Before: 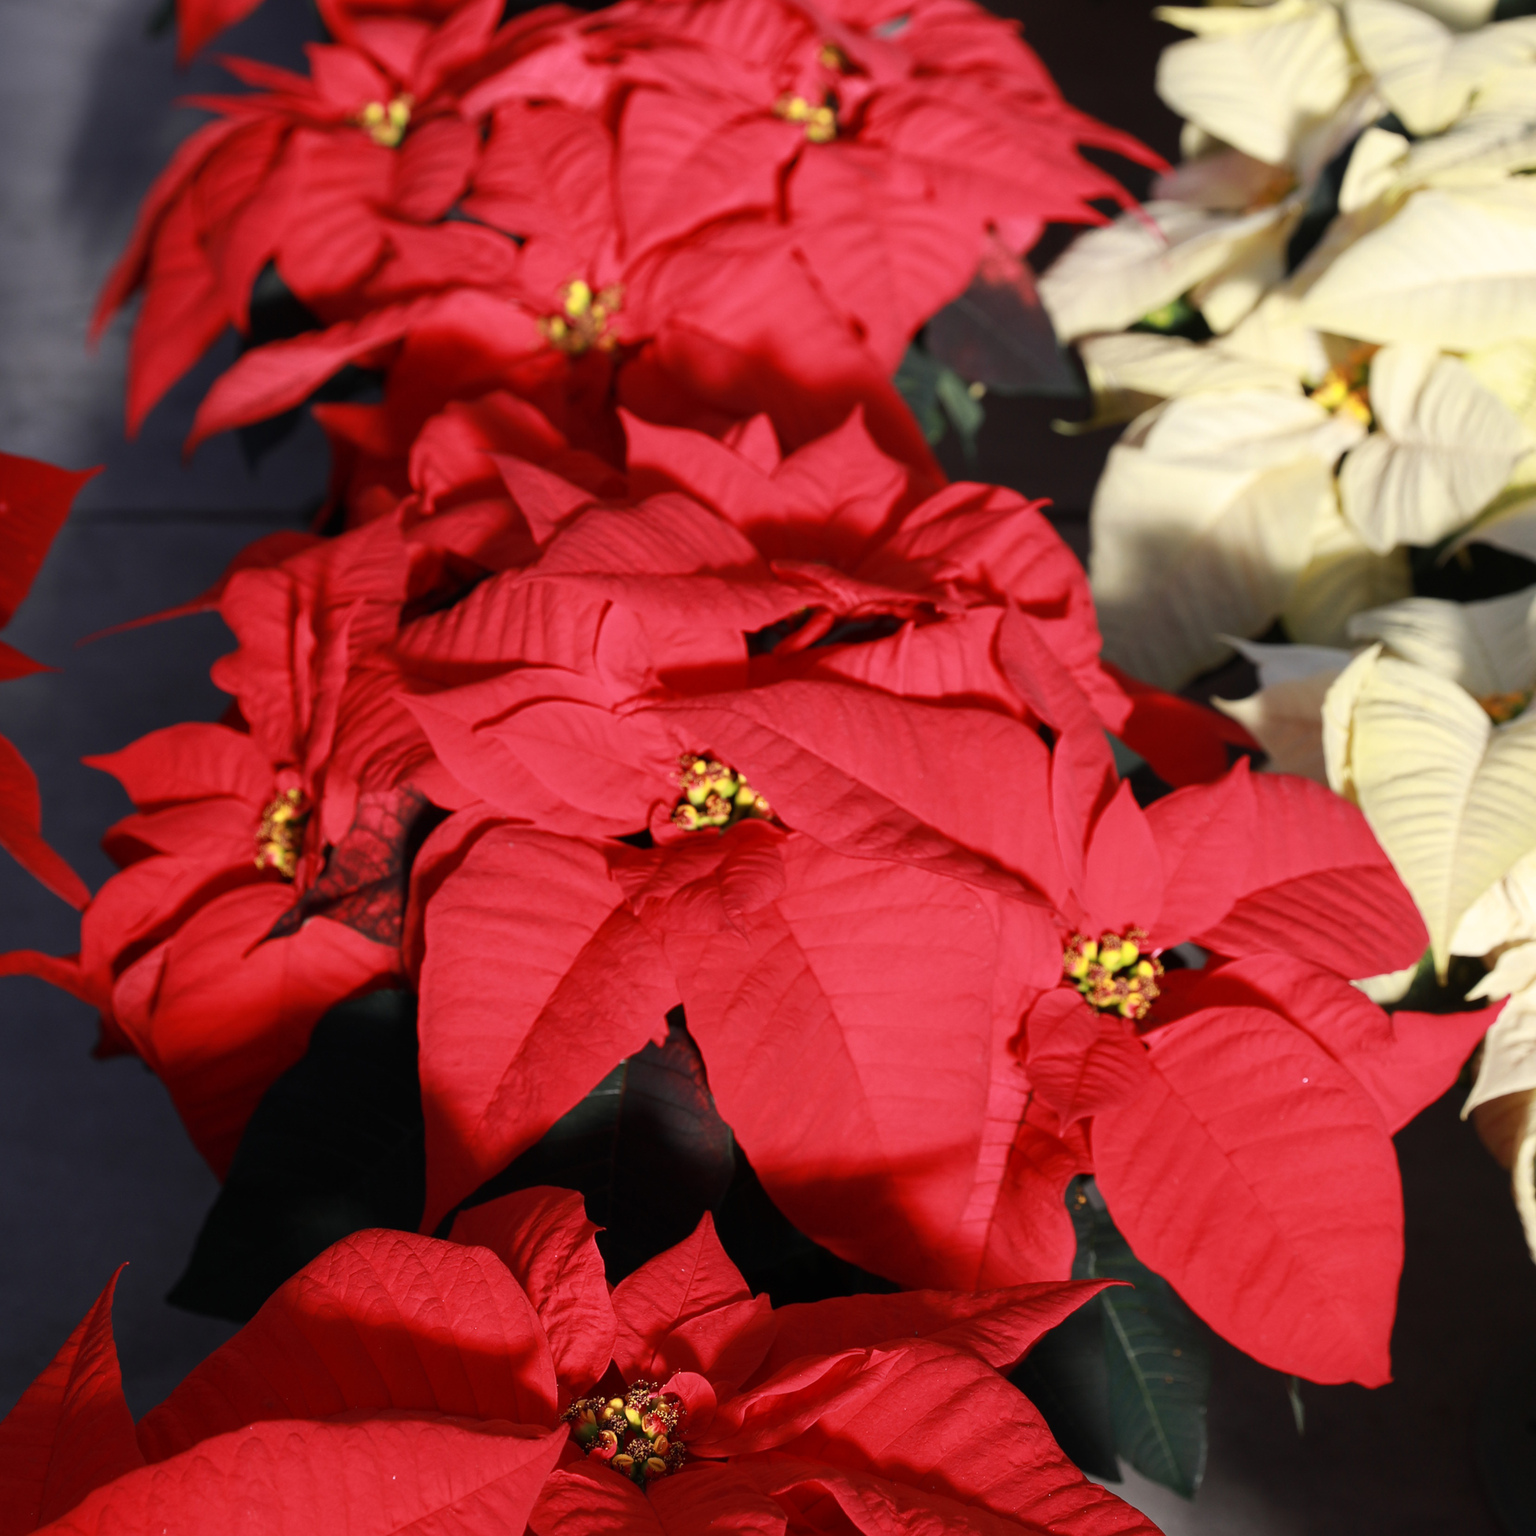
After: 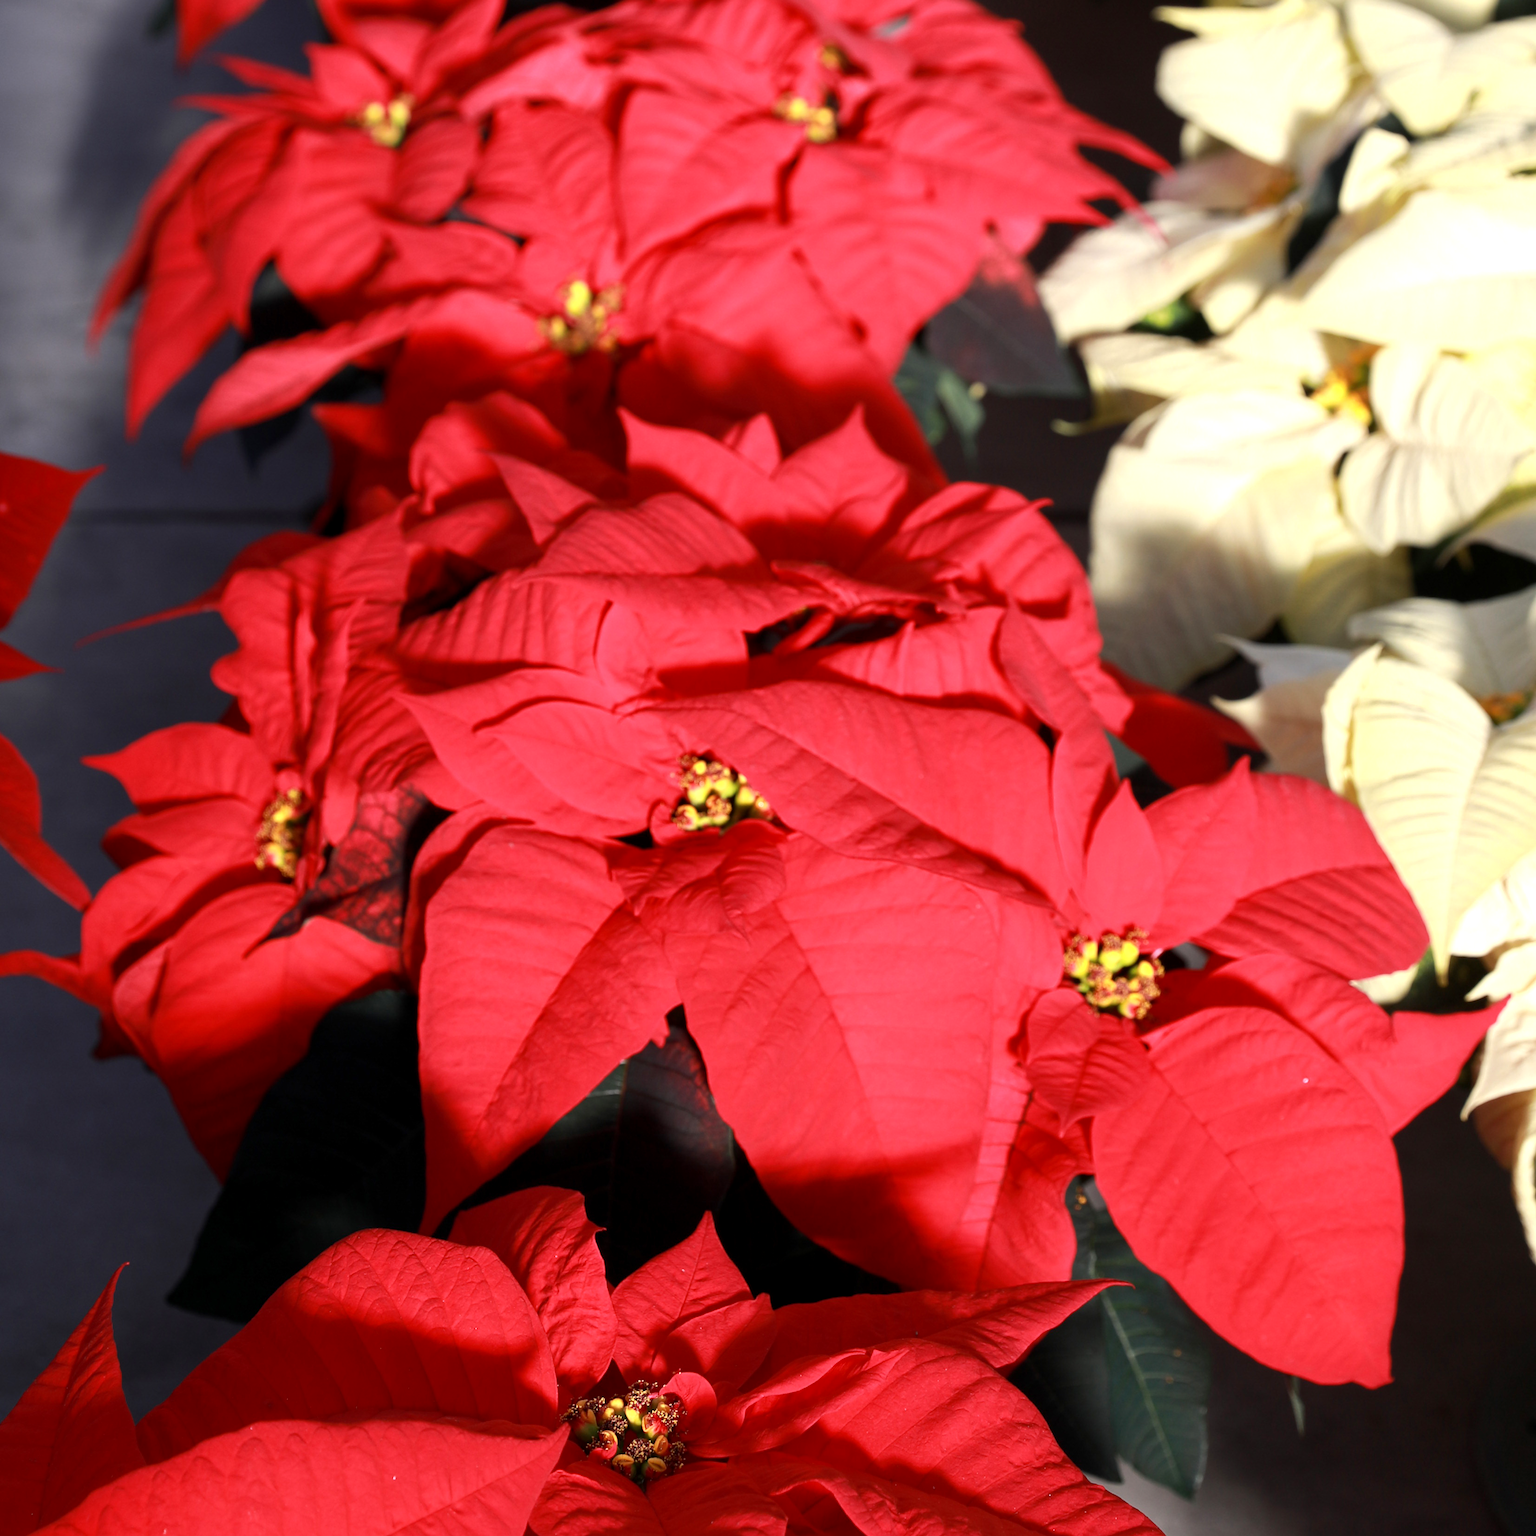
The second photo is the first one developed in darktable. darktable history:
exposure: black level correction 0.001, exposure 0.4 EV, compensate highlight preservation false
